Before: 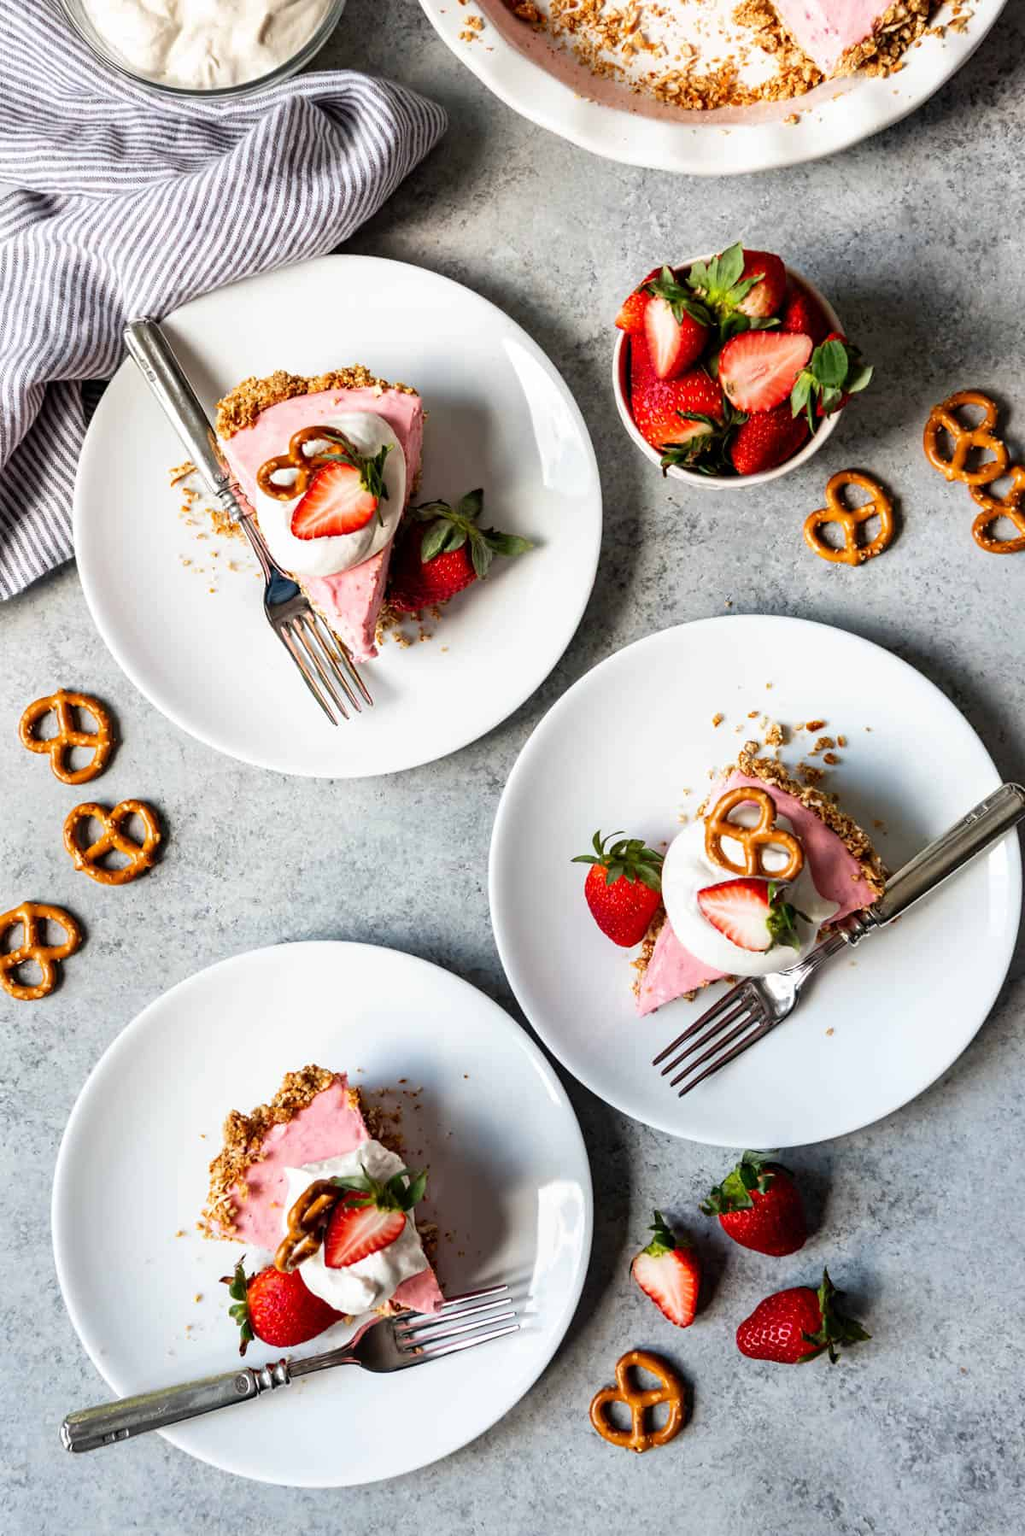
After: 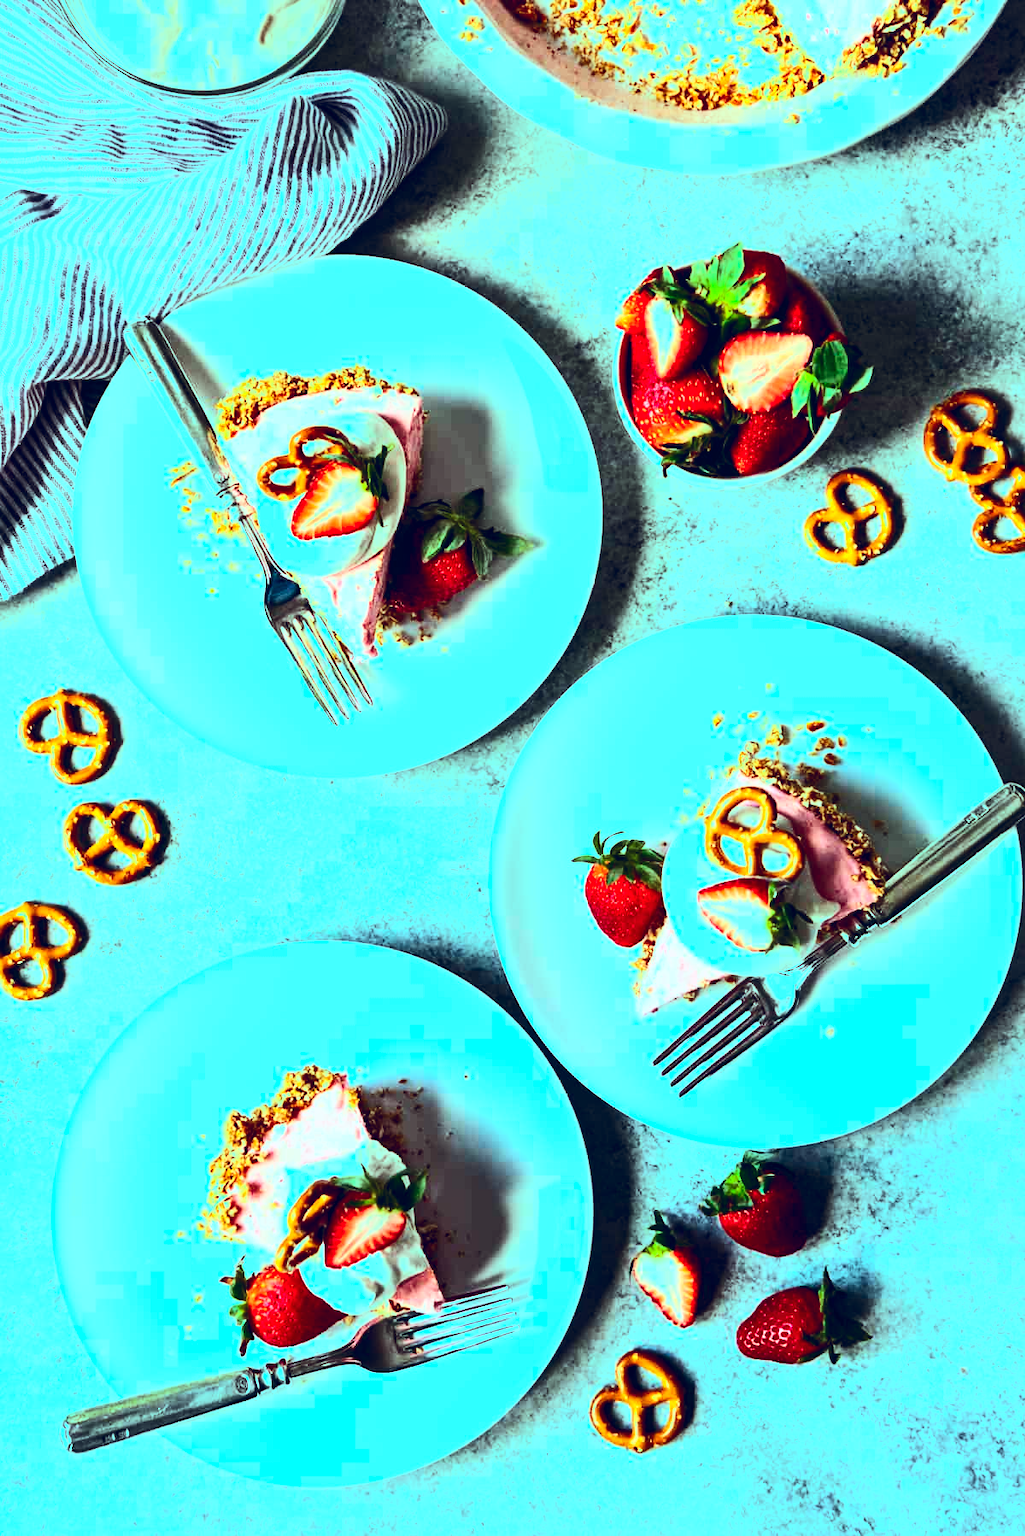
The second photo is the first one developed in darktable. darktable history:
color balance rgb: highlights gain › chroma 7.612%, highlights gain › hue 184.97°, global offset › luminance 0.424%, global offset › chroma 0.213%, global offset › hue 255.59°, perceptual saturation grading › global saturation 19.979%, perceptual brilliance grading › highlights 6.994%, perceptual brilliance grading › mid-tones 17.908%, perceptual brilliance grading › shadows -5.516%
contrast brightness saturation: contrast 0.402, brightness 0.096, saturation 0.209
local contrast: highlights 102%, shadows 97%, detail 120%, midtone range 0.2
